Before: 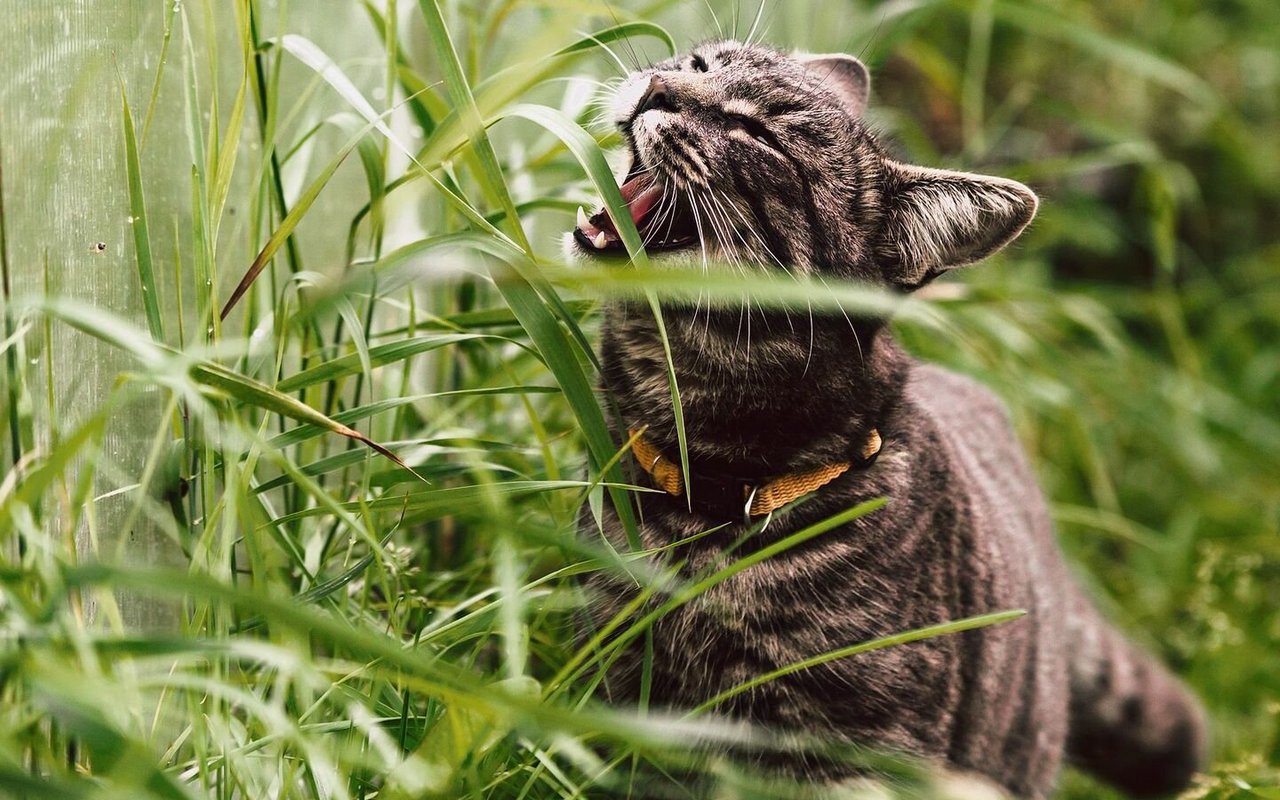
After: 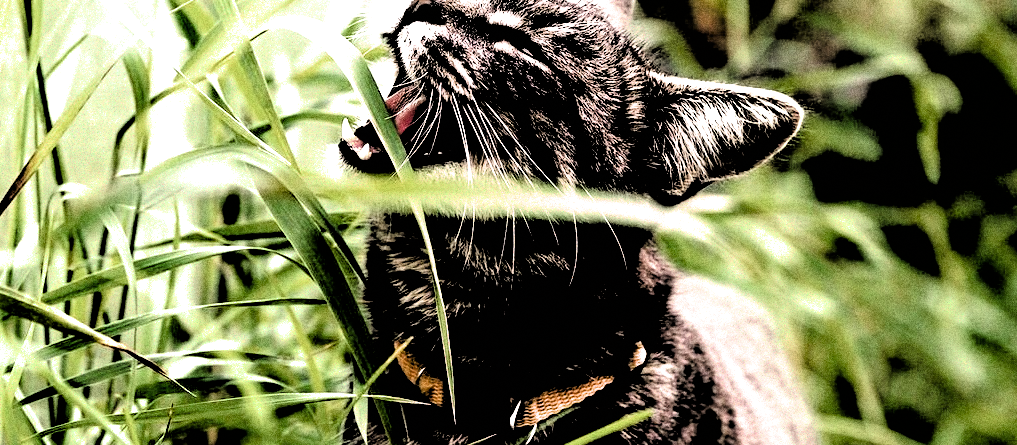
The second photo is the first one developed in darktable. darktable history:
grain: coarseness 0.09 ISO, strength 40%
crop: left 18.38%, top 11.092%, right 2.134%, bottom 33.217%
filmic rgb: black relative exposure -1 EV, white relative exposure 2.05 EV, hardness 1.52, contrast 2.25, enable highlight reconstruction true
exposure: black level correction 0.003, exposure 0.383 EV, compensate highlight preservation false
